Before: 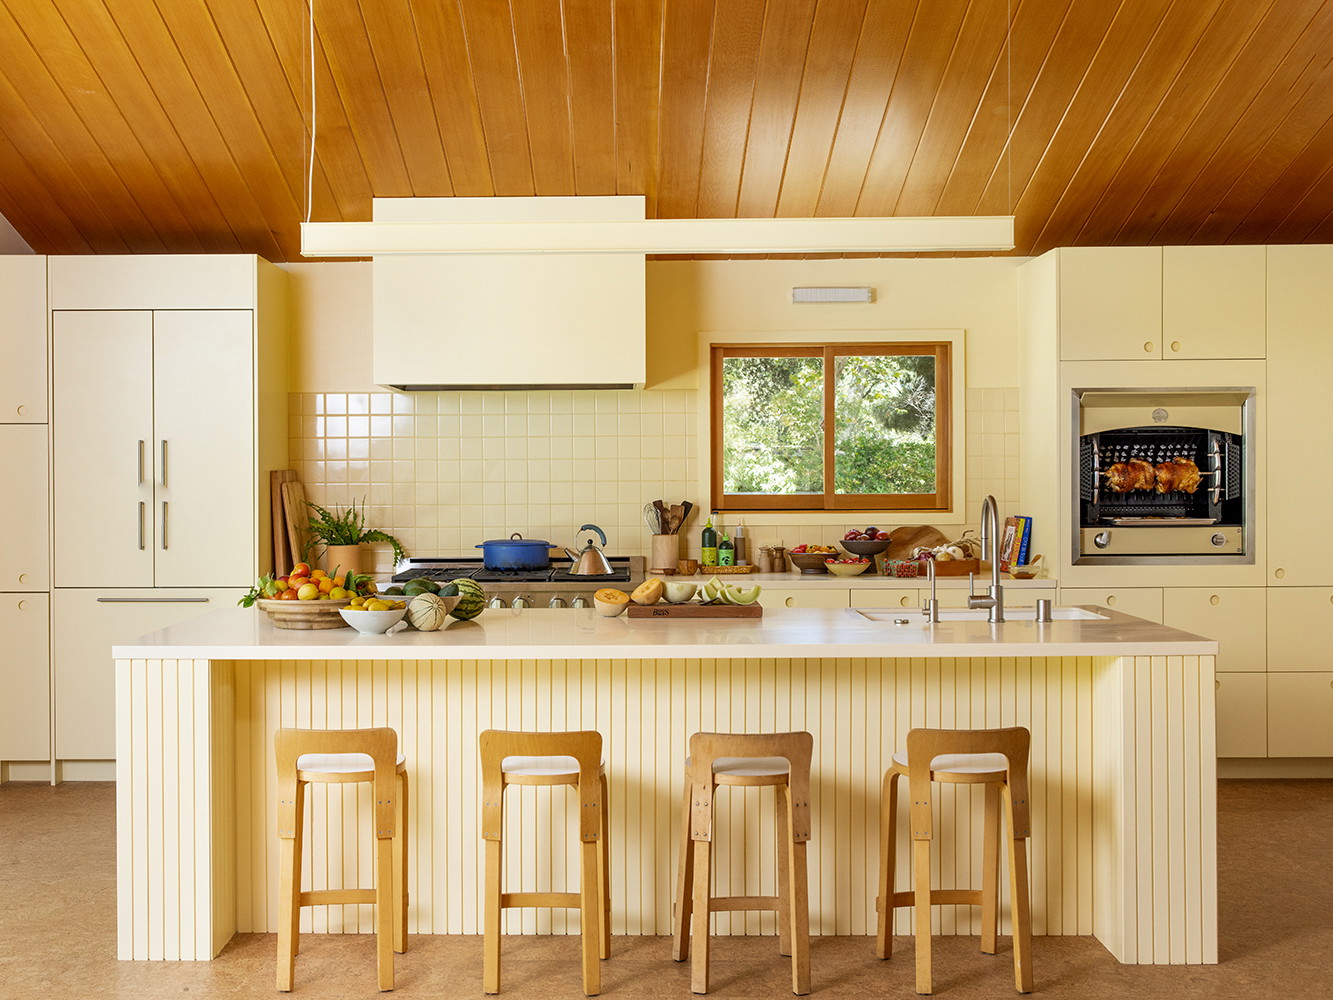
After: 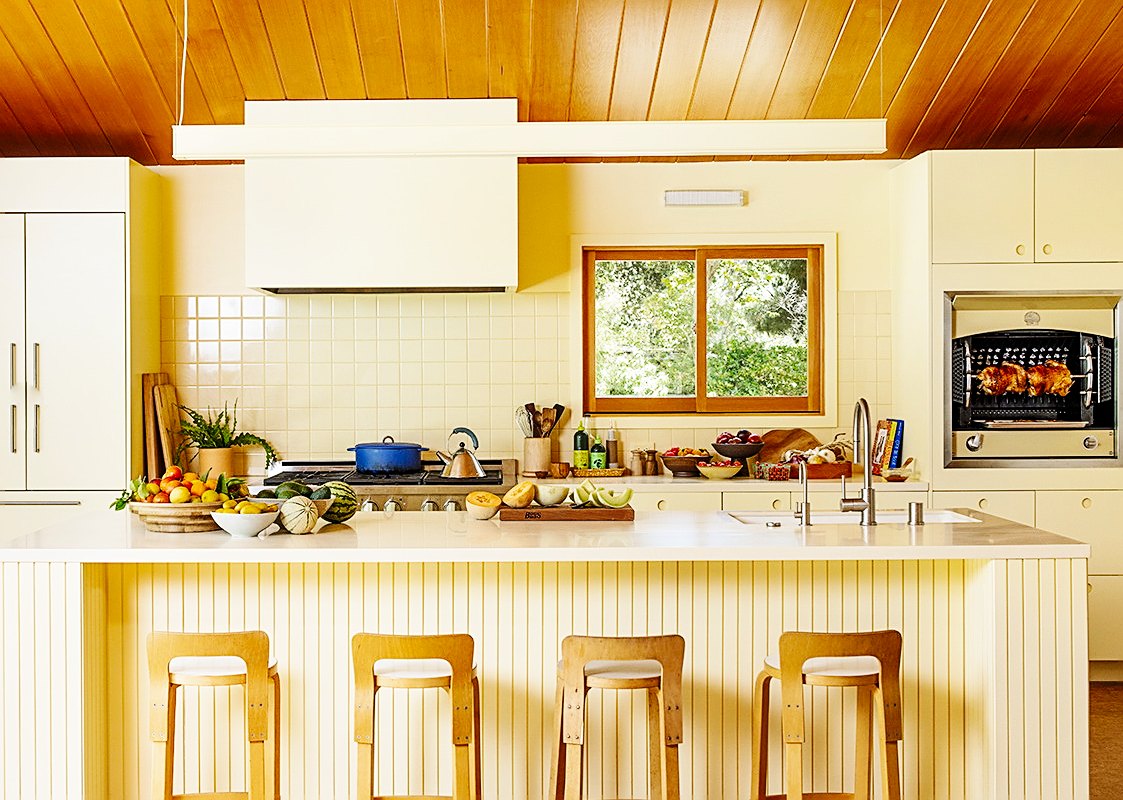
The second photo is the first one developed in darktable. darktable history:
crop and rotate: left 9.649%, top 9.737%, right 6.08%, bottom 10.236%
base curve: curves: ch0 [(0, 0) (0.036, 0.025) (0.121, 0.166) (0.206, 0.329) (0.605, 0.79) (1, 1)], preserve colors none
sharpen: on, module defaults
